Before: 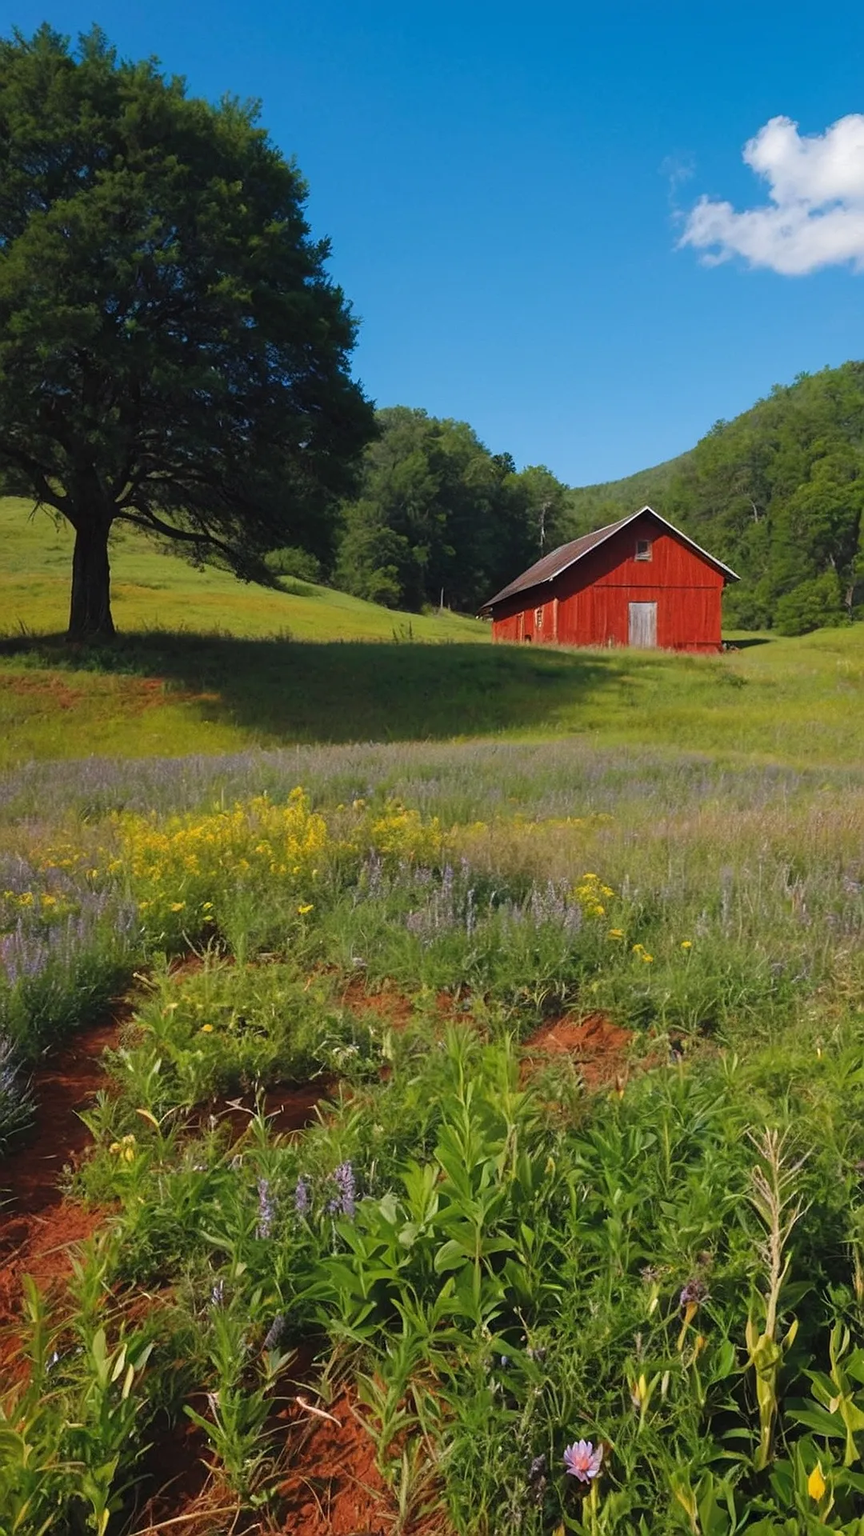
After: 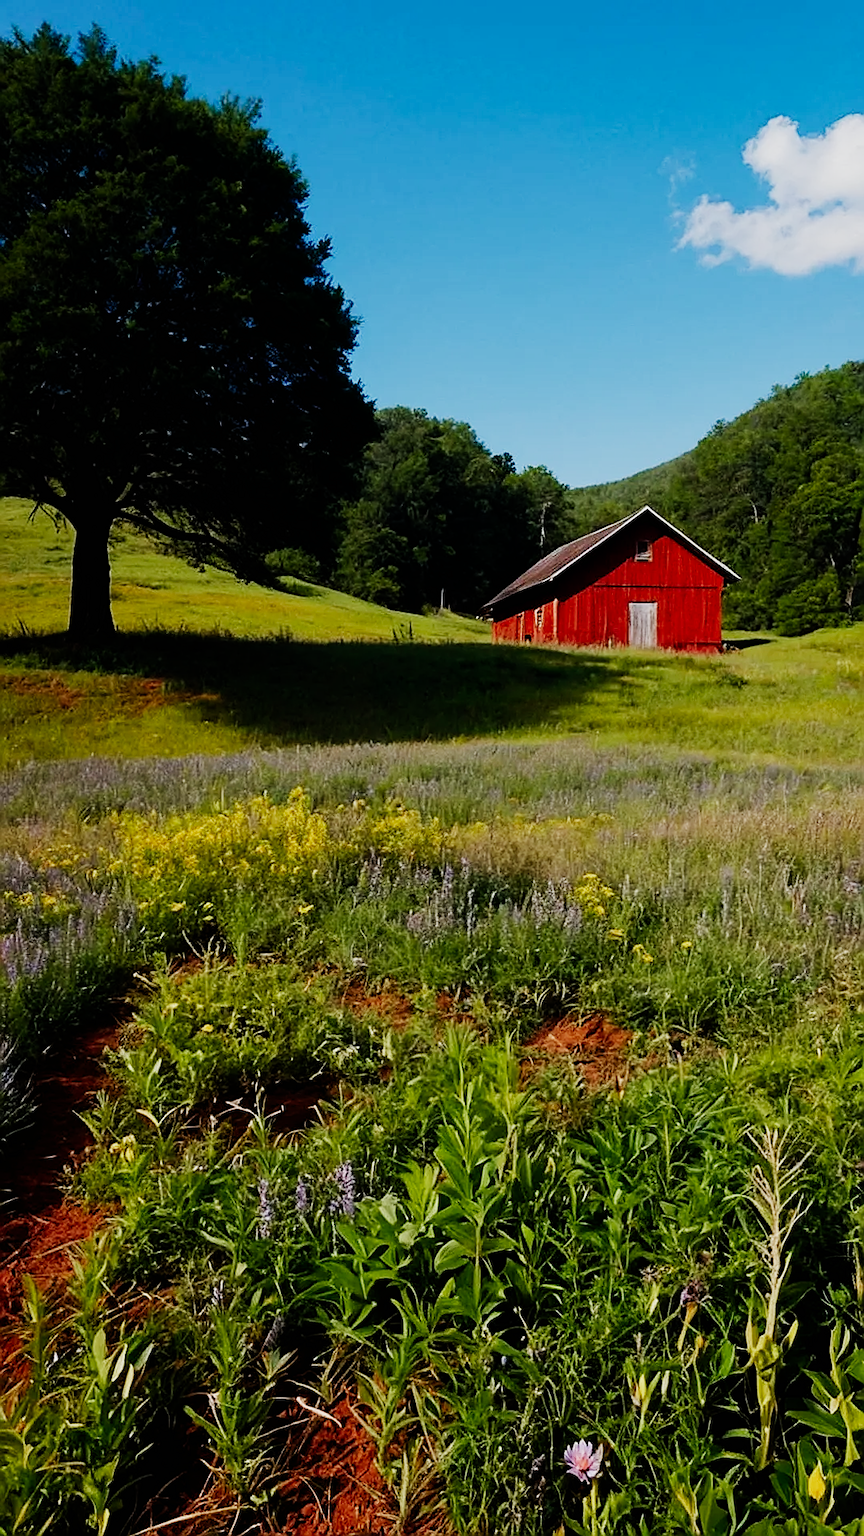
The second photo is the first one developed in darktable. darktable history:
exposure: black level correction 0.009, exposure -0.159 EV, compensate highlight preservation false
sigmoid: contrast 1.7, skew -0.2, preserve hue 0%, red attenuation 0.1, red rotation 0.035, green attenuation 0.1, green rotation -0.017, blue attenuation 0.15, blue rotation -0.052, base primaries Rec2020
tone equalizer: -8 EV -0.417 EV, -7 EV -0.389 EV, -6 EV -0.333 EV, -5 EV -0.222 EV, -3 EV 0.222 EV, -2 EV 0.333 EV, -1 EV 0.389 EV, +0 EV 0.417 EV, edges refinement/feathering 500, mask exposure compensation -1.57 EV, preserve details no
sharpen: on, module defaults
